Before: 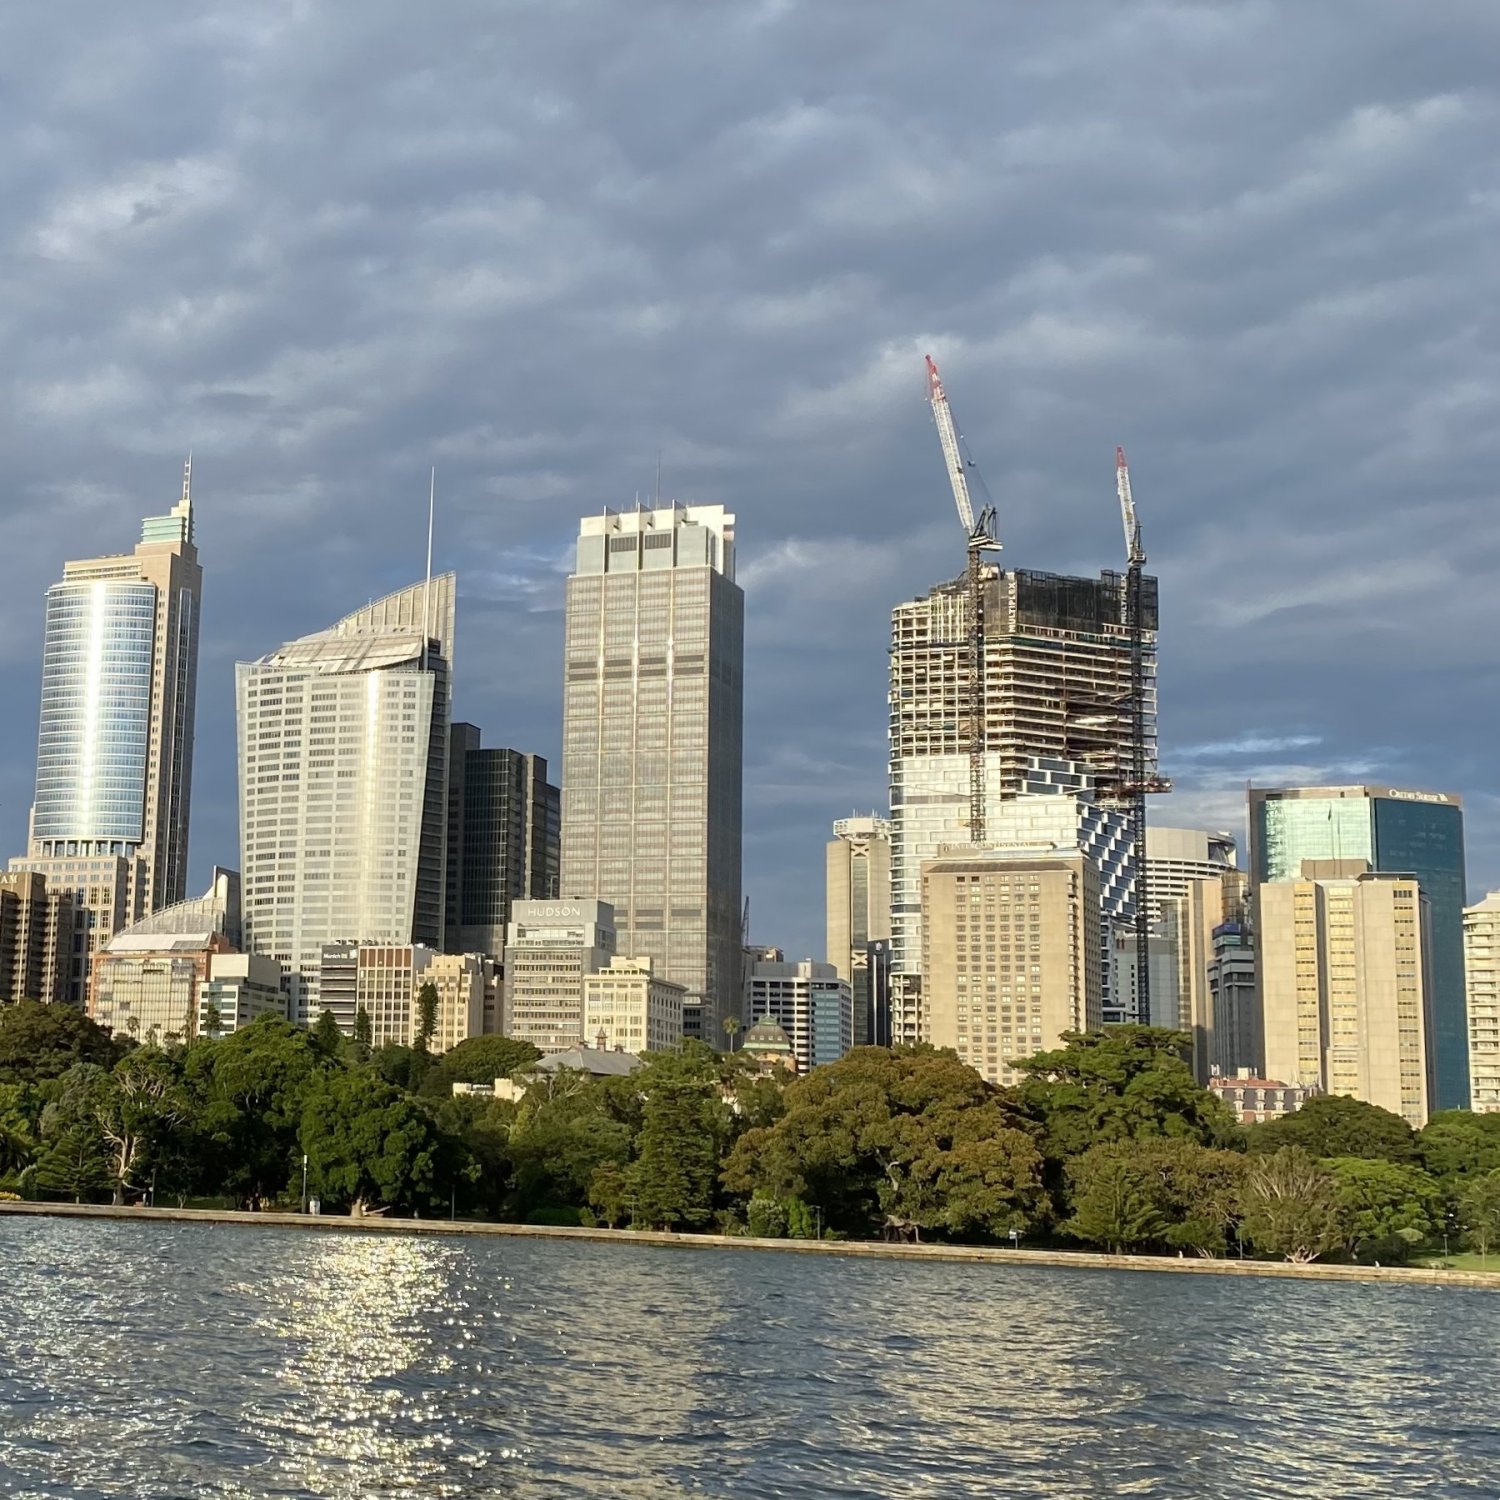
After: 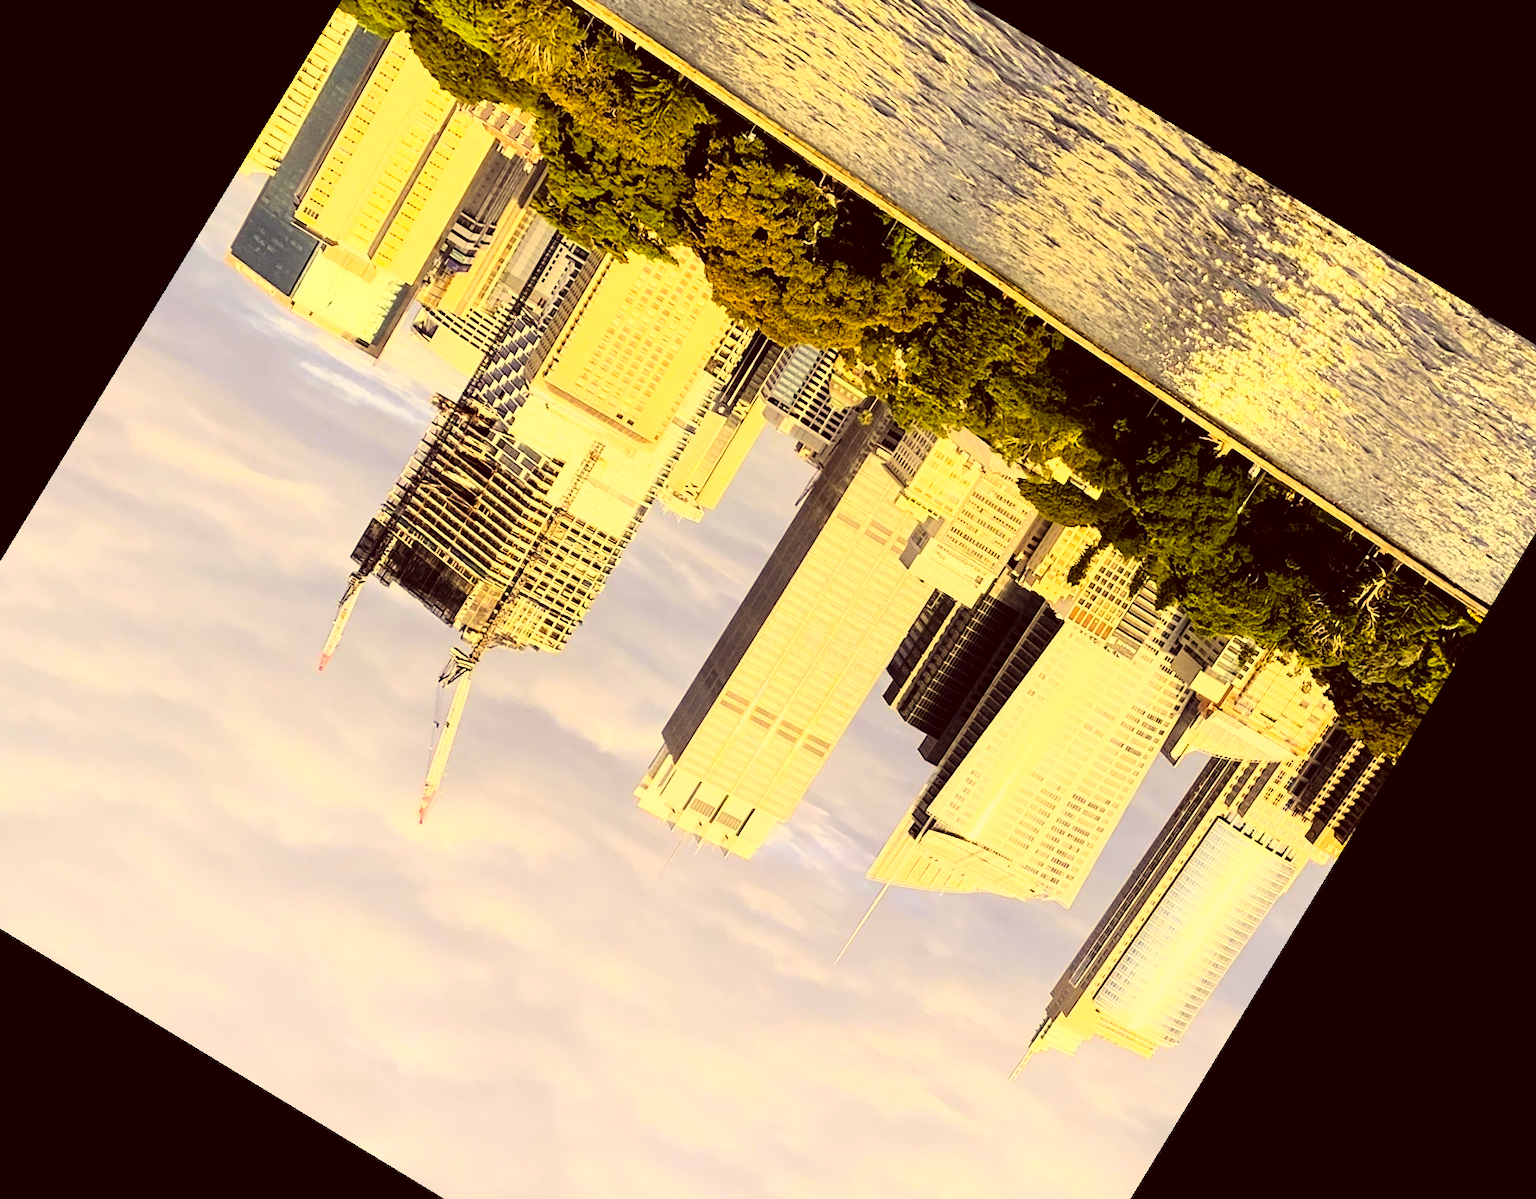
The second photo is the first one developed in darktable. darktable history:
rgb curve: curves: ch0 [(0, 0) (0.21, 0.15) (0.24, 0.21) (0.5, 0.75) (0.75, 0.96) (0.89, 0.99) (1, 1)]; ch1 [(0, 0.02) (0.21, 0.13) (0.25, 0.2) (0.5, 0.67) (0.75, 0.9) (0.89, 0.97) (1, 1)]; ch2 [(0, 0.02) (0.21, 0.13) (0.25, 0.2) (0.5, 0.67) (0.75, 0.9) (0.89, 0.97) (1, 1)], compensate middle gray true
crop and rotate: angle 148.68°, left 9.111%, top 15.603%, right 4.588%, bottom 17.041%
color balance rgb: linear chroma grading › global chroma 3.45%, perceptual saturation grading › global saturation 11.24%, perceptual brilliance grading › global brilliance 3.04%, global vibrance 2.8%
color correction: highlights a* 10.12, highlights b* 39.04, shadows a* 14.62, shadows b* 3.37
